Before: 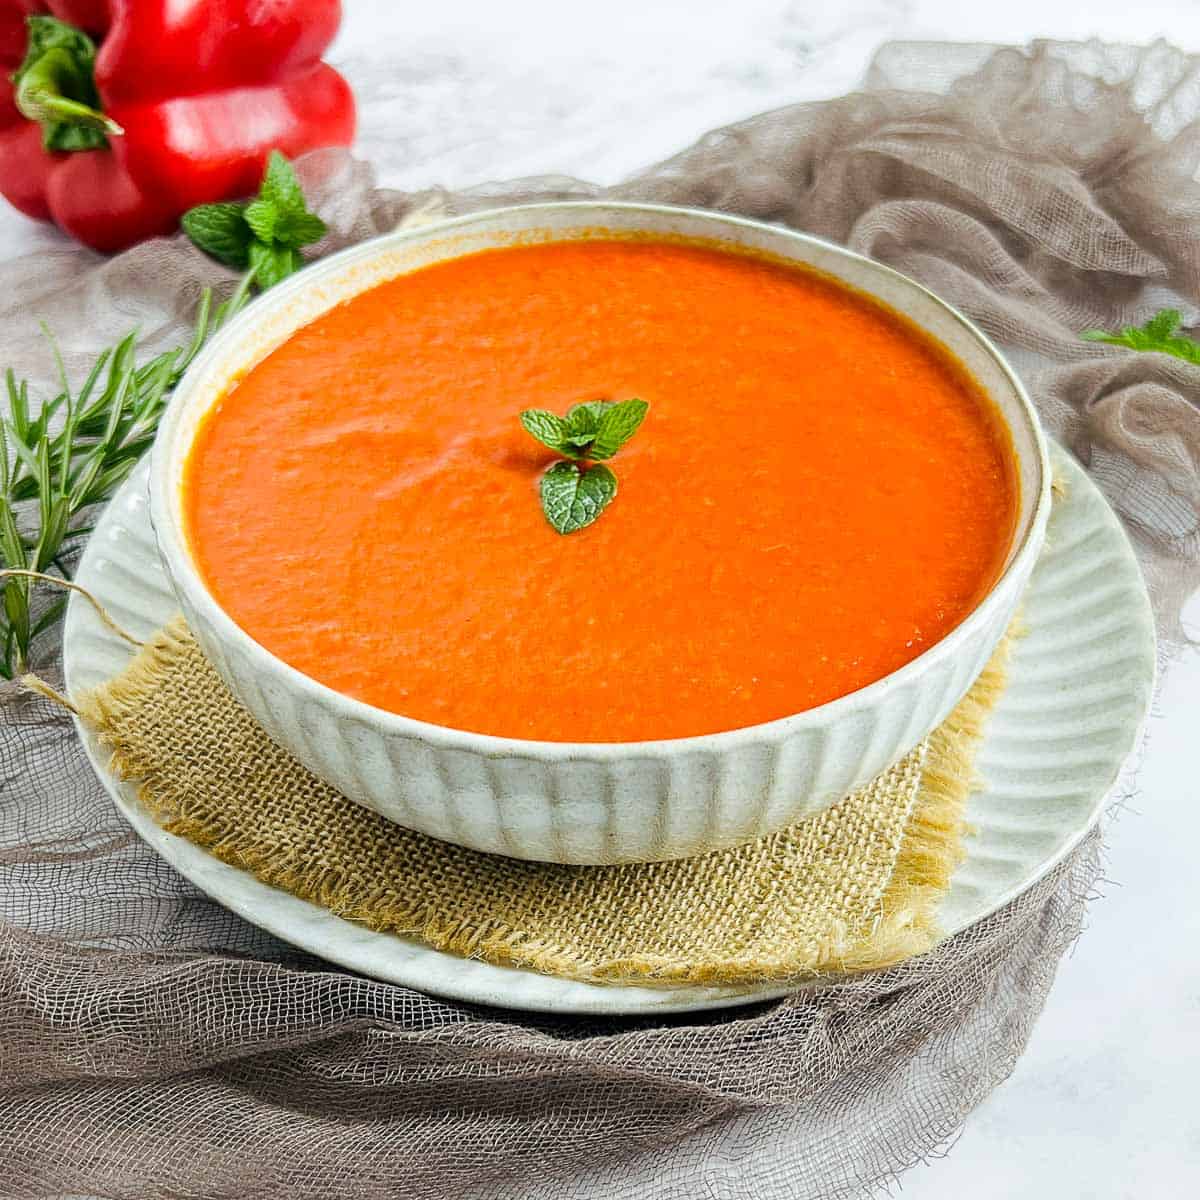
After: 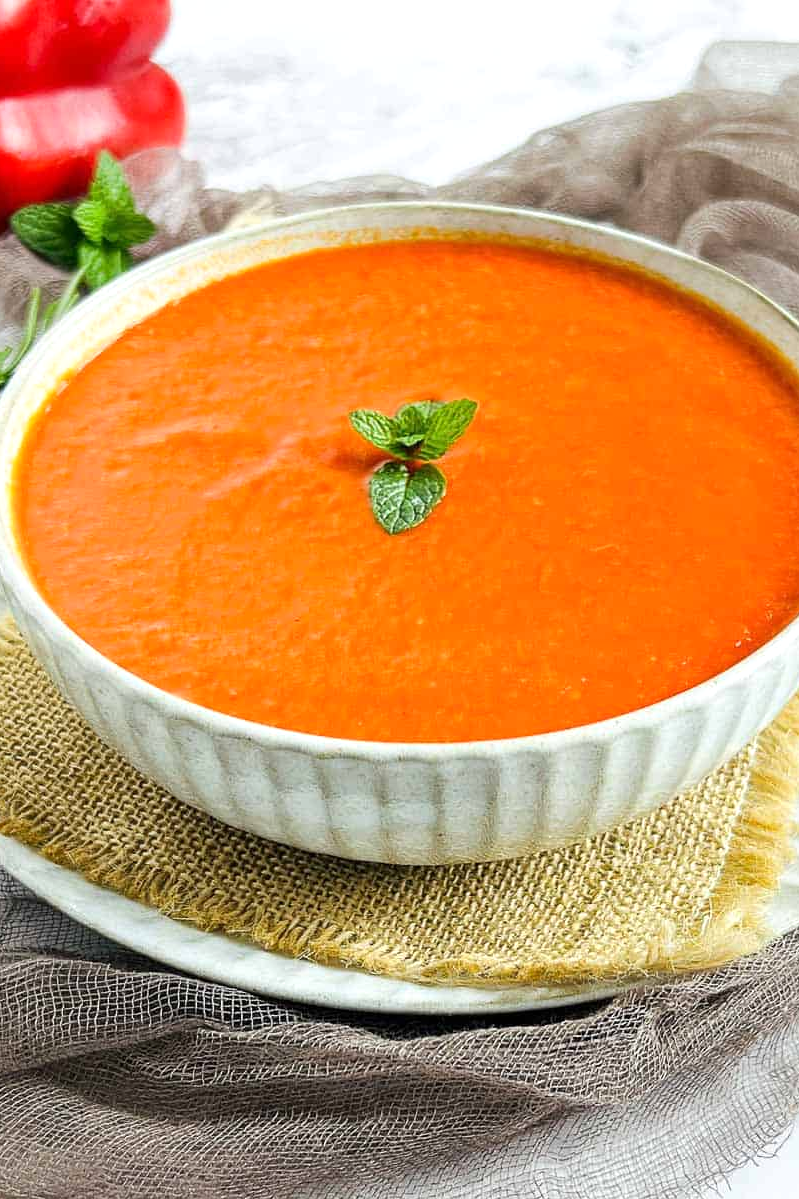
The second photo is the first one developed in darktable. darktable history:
crop and rotate: left 14.292%, right 19.041%
exposure: exposure 0.191 EV, compensate highlight preservation false
